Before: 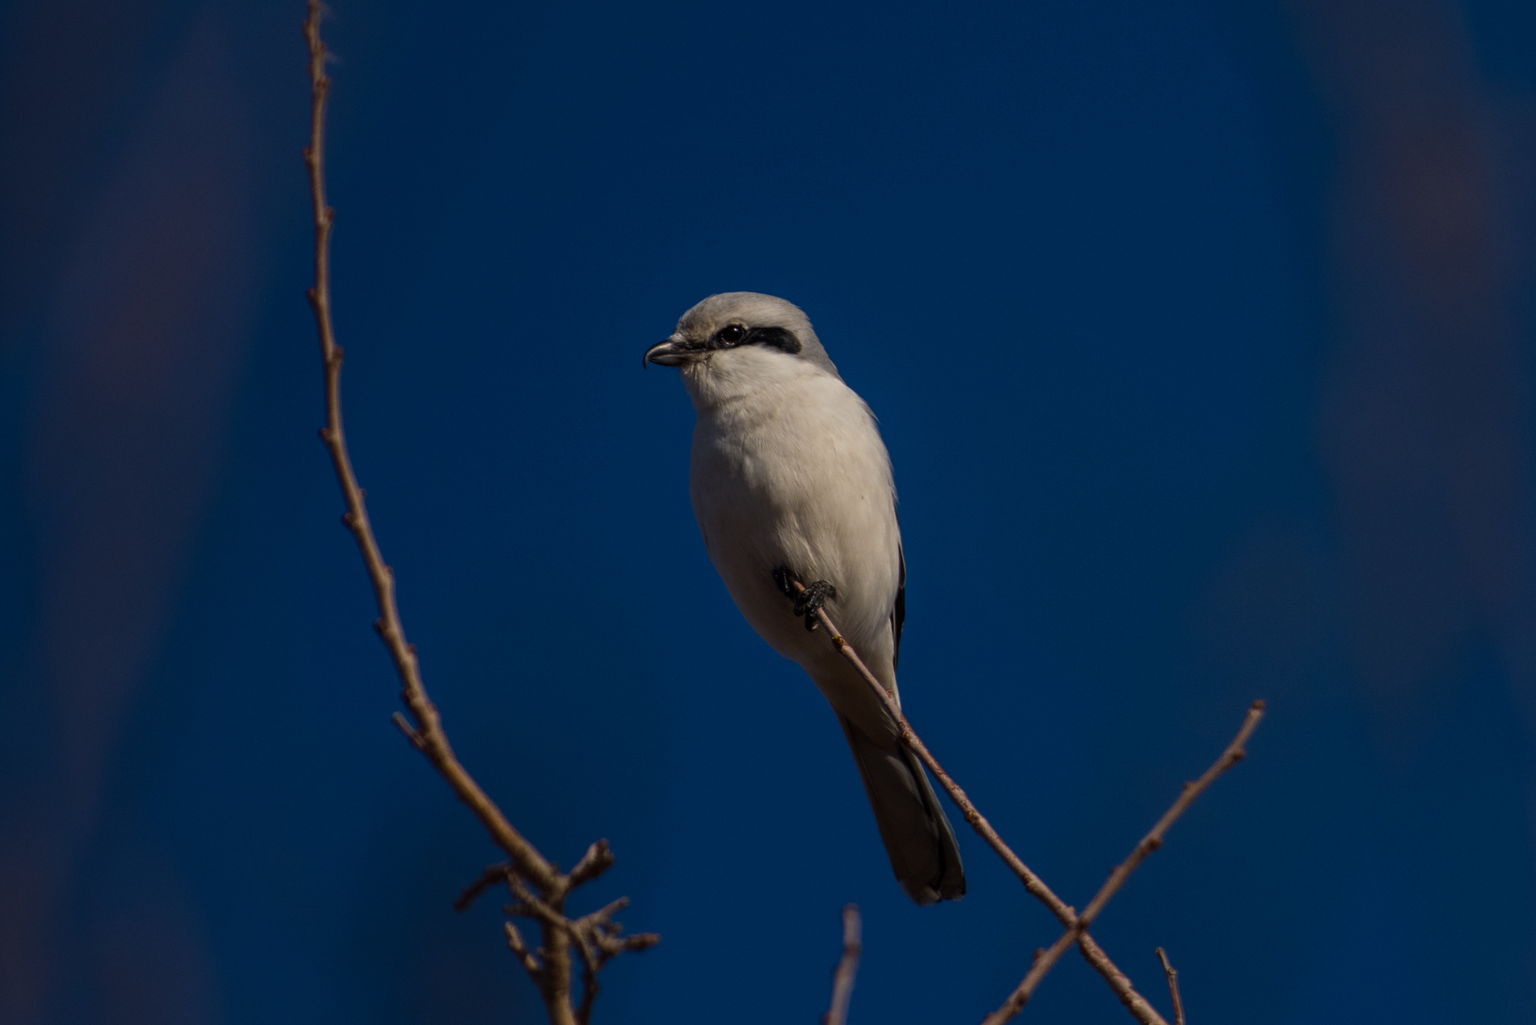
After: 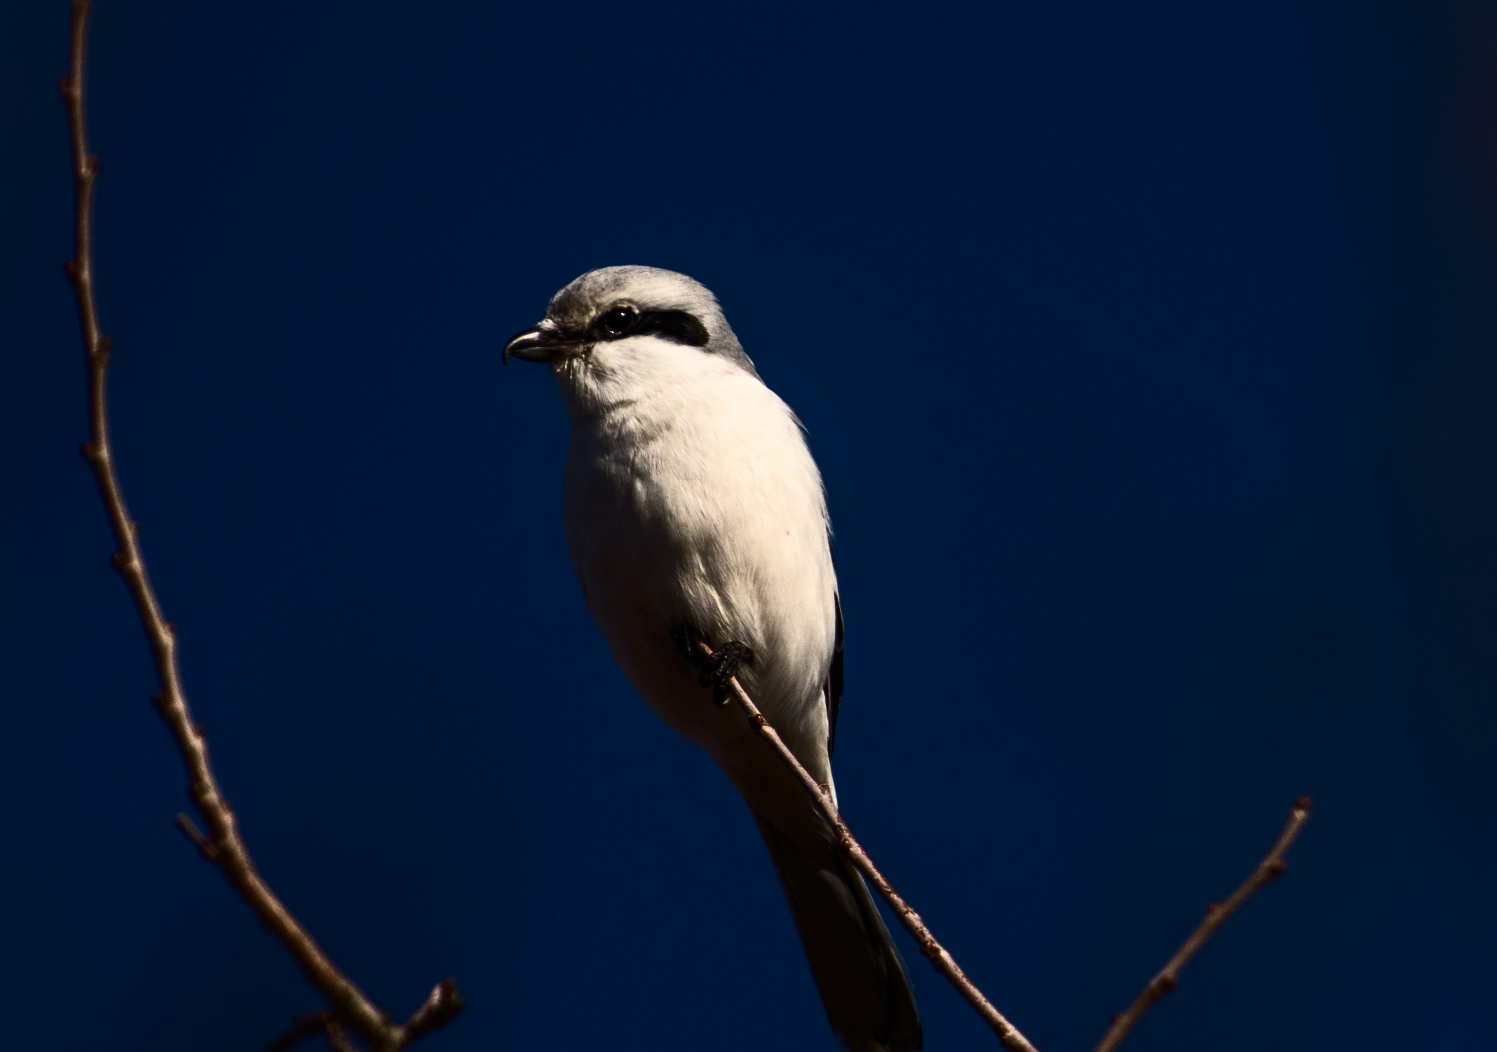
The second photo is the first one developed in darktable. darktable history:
crop: left 16.768%, top 8.653%, right 8.362%, bottom 12.485%
contrast brightness saturation: contrast 0.4, brightness 0.1, saturation 0.21
tone equalizer: -8 EV -0.75 EV, -7 EV -0.7 EV, -6 EV -0.6 EV, -5 EV -0.4 EV, -3 EV 0.4 EV, -2 EV 0.6 EV, -1 EV 0.7 EV, +0 EV 0.75 EV, edges refinement/feathering 500, mask exposure compensation -1.57 EV, preserve details no
color balance: input saturation 100.43%, contrast fulcrum 14.22%, output saturation 70.41%
velvia: on, module defaults
